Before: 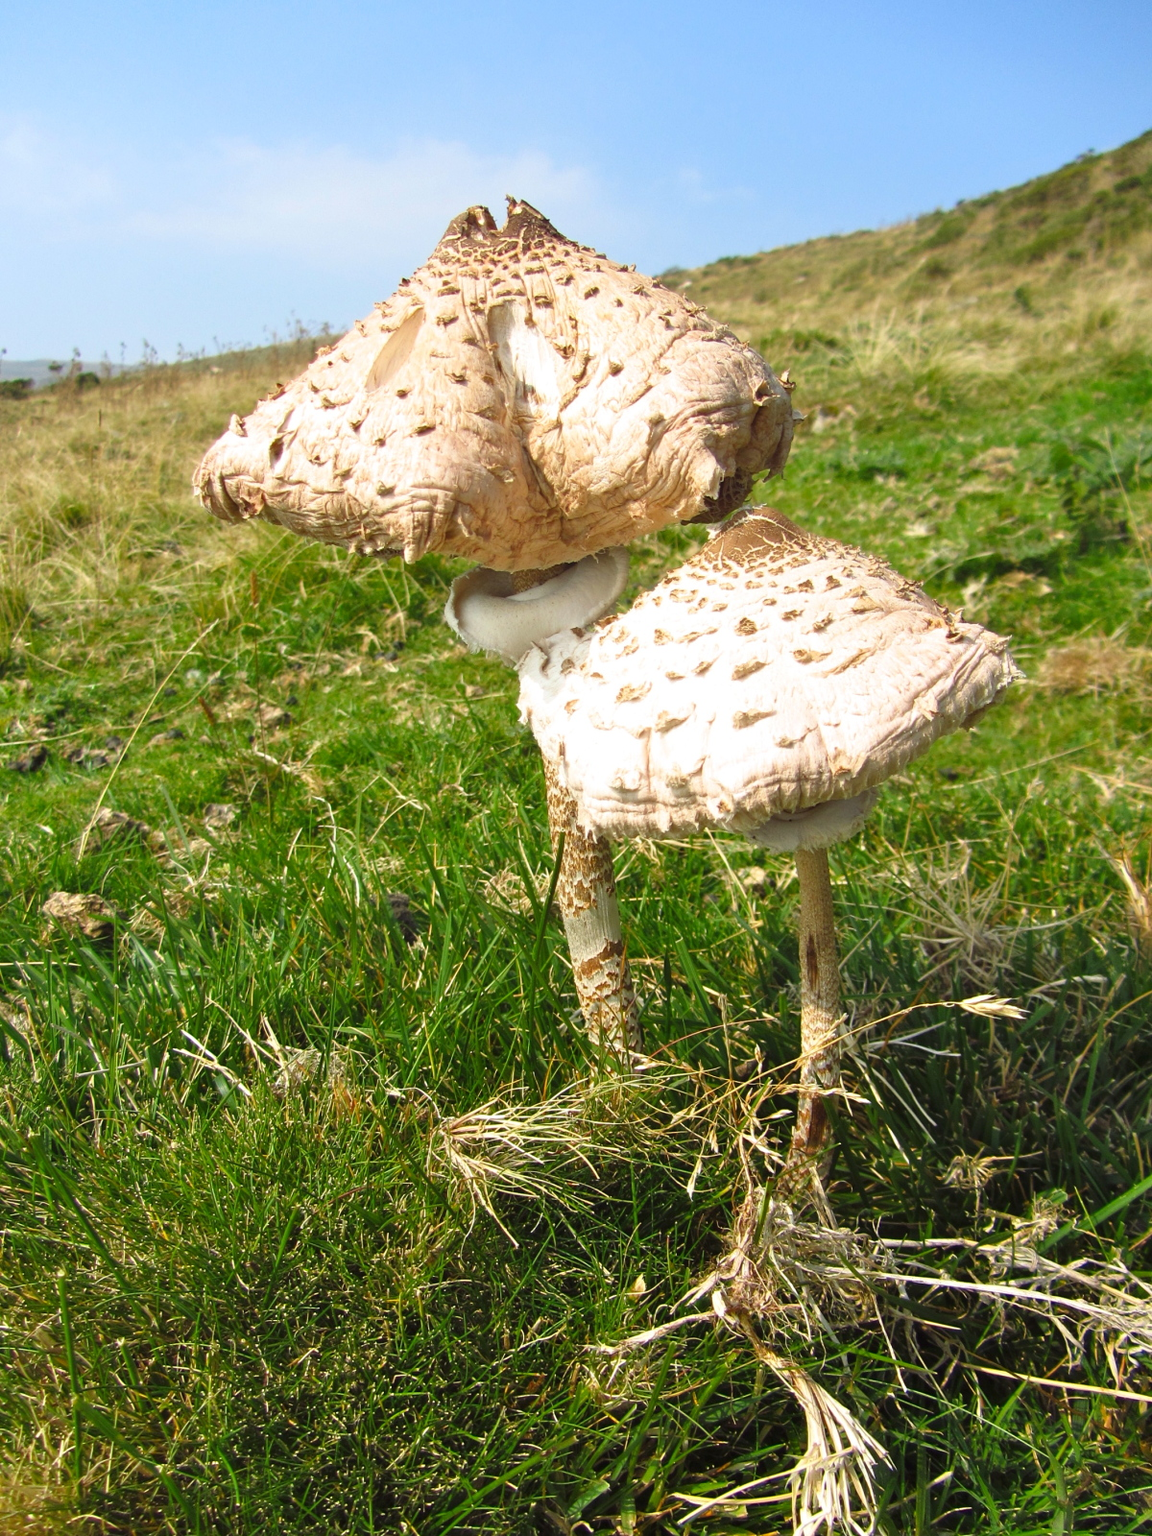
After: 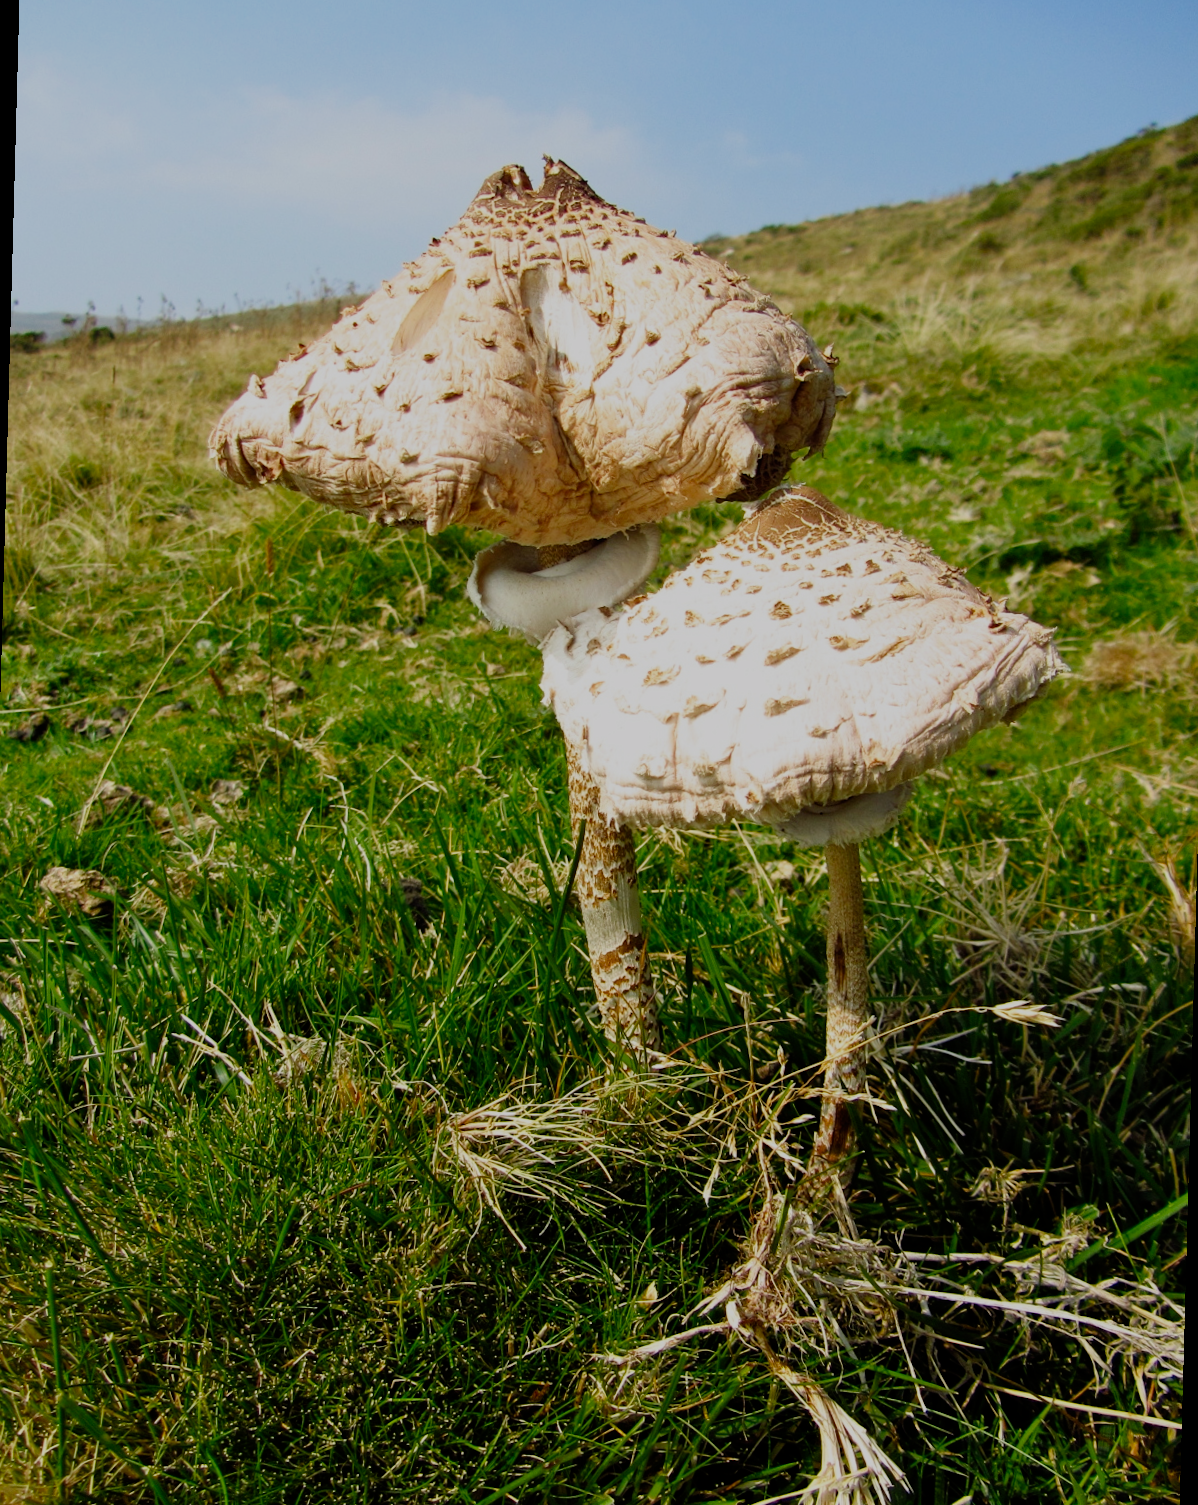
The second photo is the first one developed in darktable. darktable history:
filmic rgb: middle gray luminance 29%, black relative exposure -10.3 EV, white relative exposure 5.5 EV, threshold 6 EV, target black luminance 0%, hardness 3.95, latitude 2.04%, contrast 1.132, highlights saturation mix 5%, shadows ↔ highlights balance 15.11%, add noise in highlights 0, preserve chrominance no, color science v3 (2019), use custom middle-gray values true, iterations of high-quality reconstruction 0, contrast in highlights soft, enable highlight reconstruction true
rotate and perspective: rotation 1.57°, crop left 0.018, crop right 0.982, crop top 0.039, crop bottom 0.961
